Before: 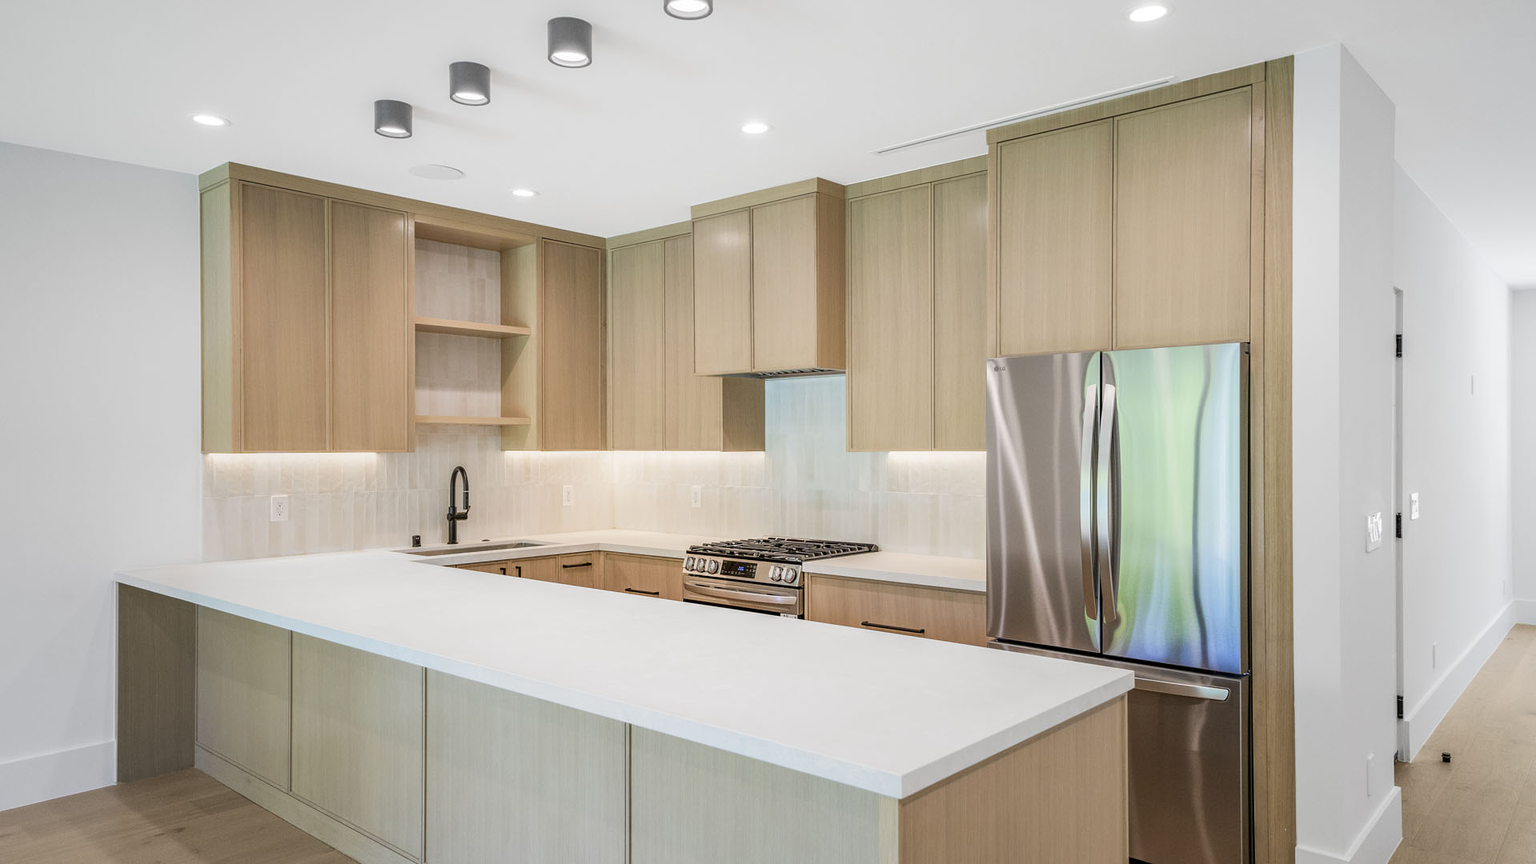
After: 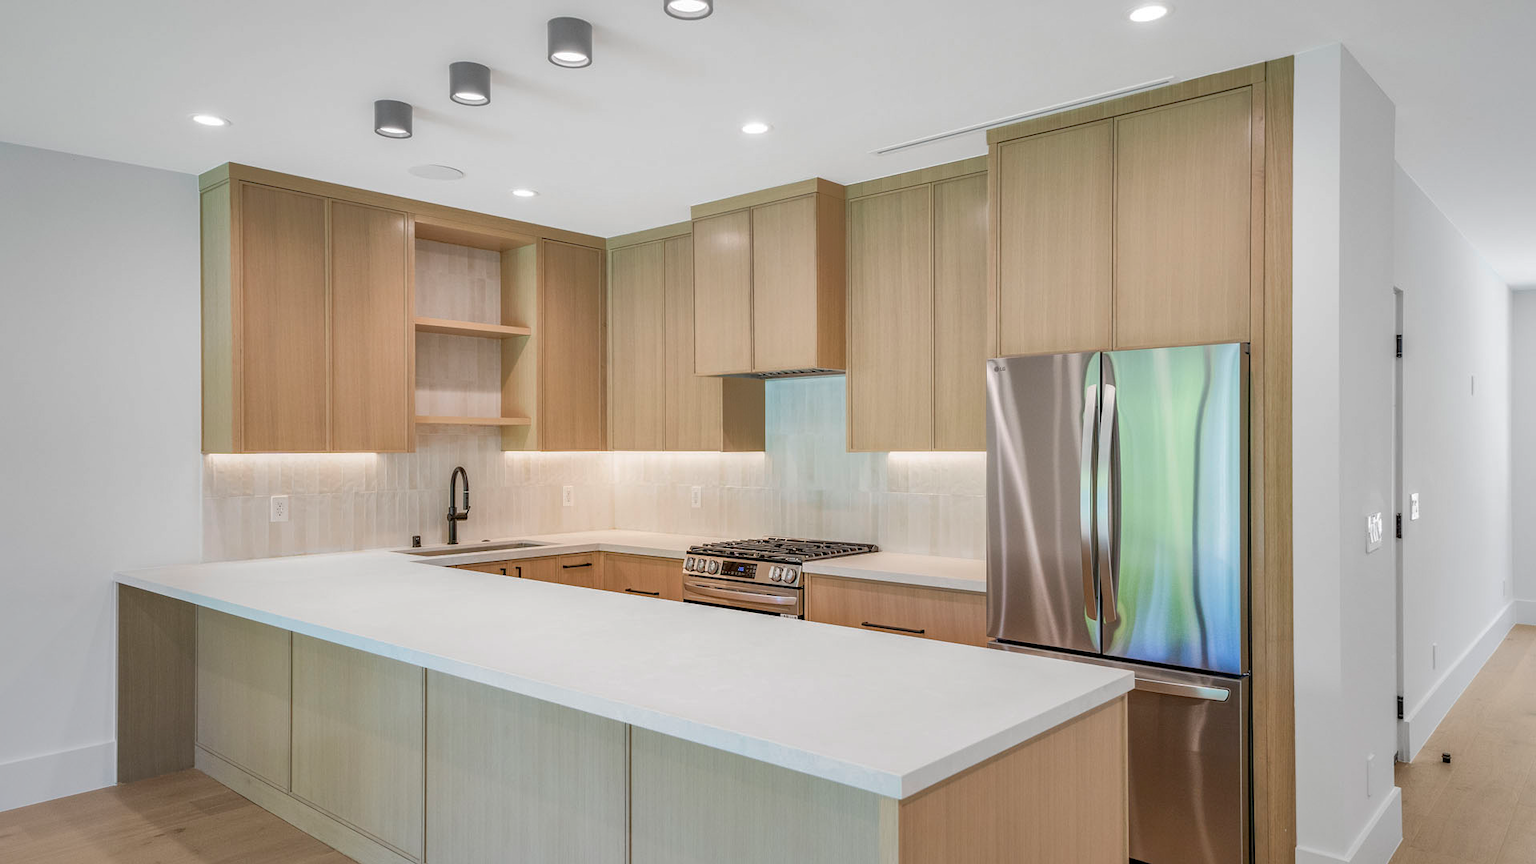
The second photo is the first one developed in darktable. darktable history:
shadows and highlights: on, module defaults
white balance: emerald 1
